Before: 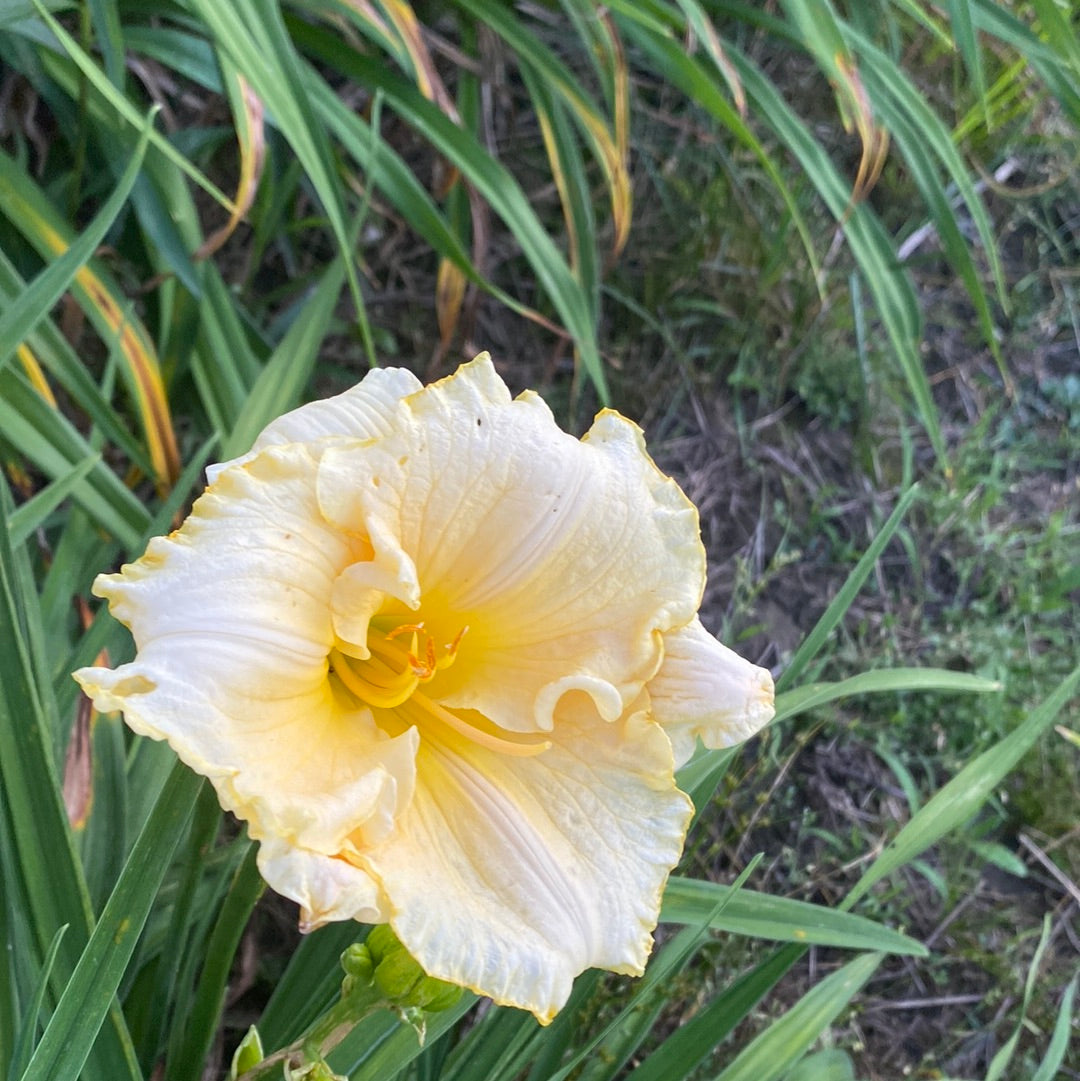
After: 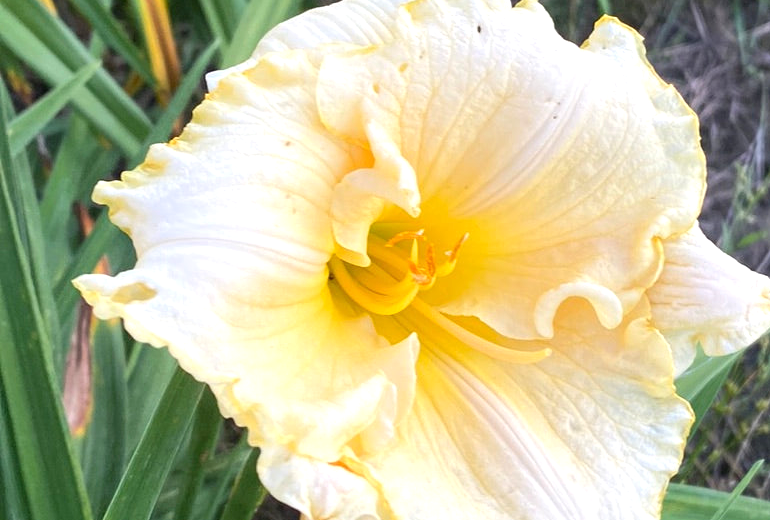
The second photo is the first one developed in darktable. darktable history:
exposure: exposure 0.379 EV, compensate highlight preservation false
crop: top 36.429%, right 28.223%, bottom 15.112%
